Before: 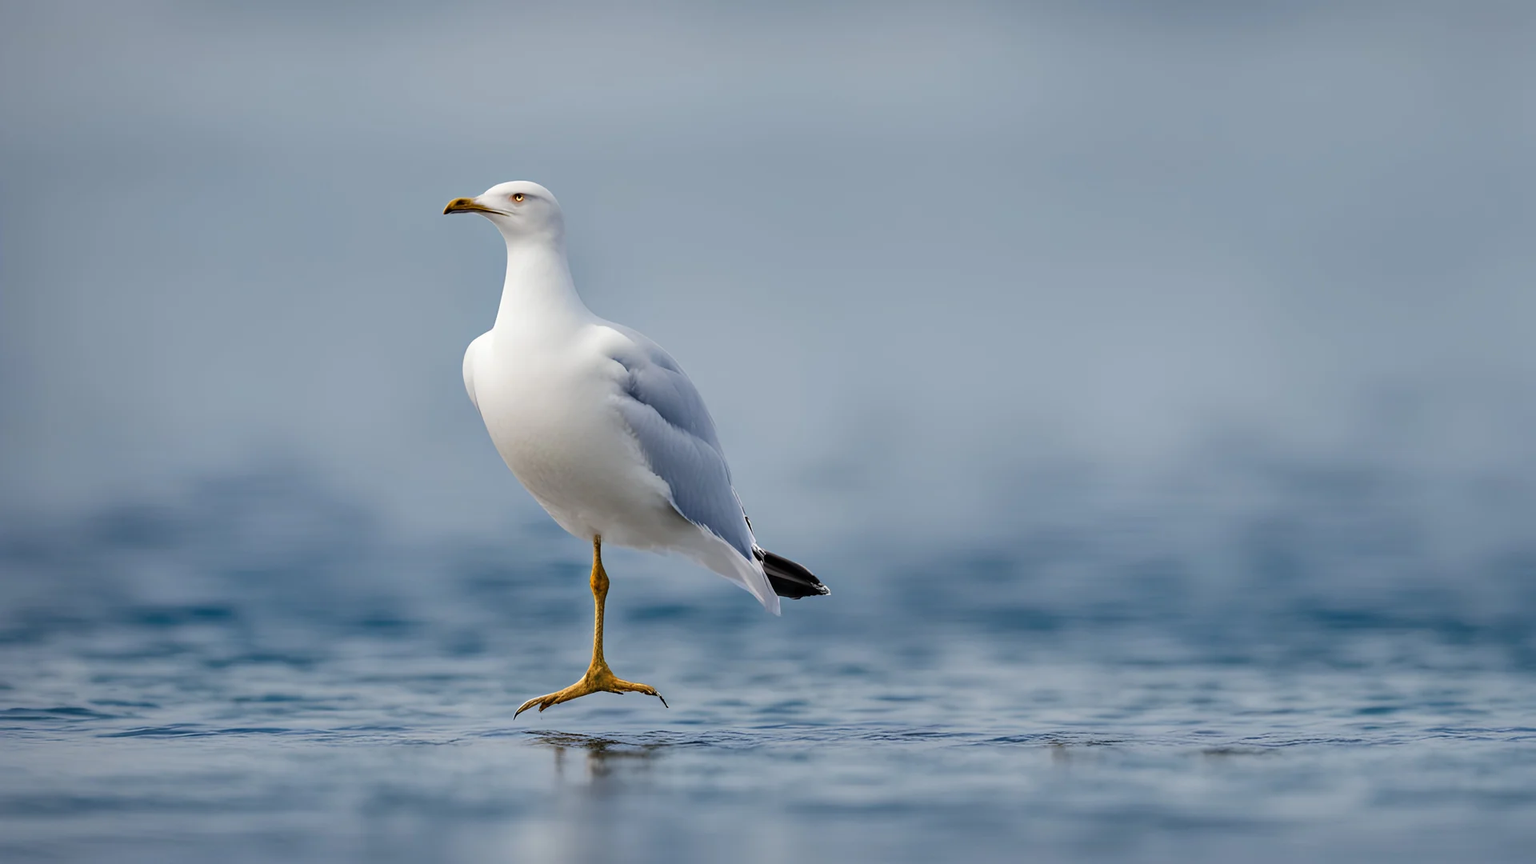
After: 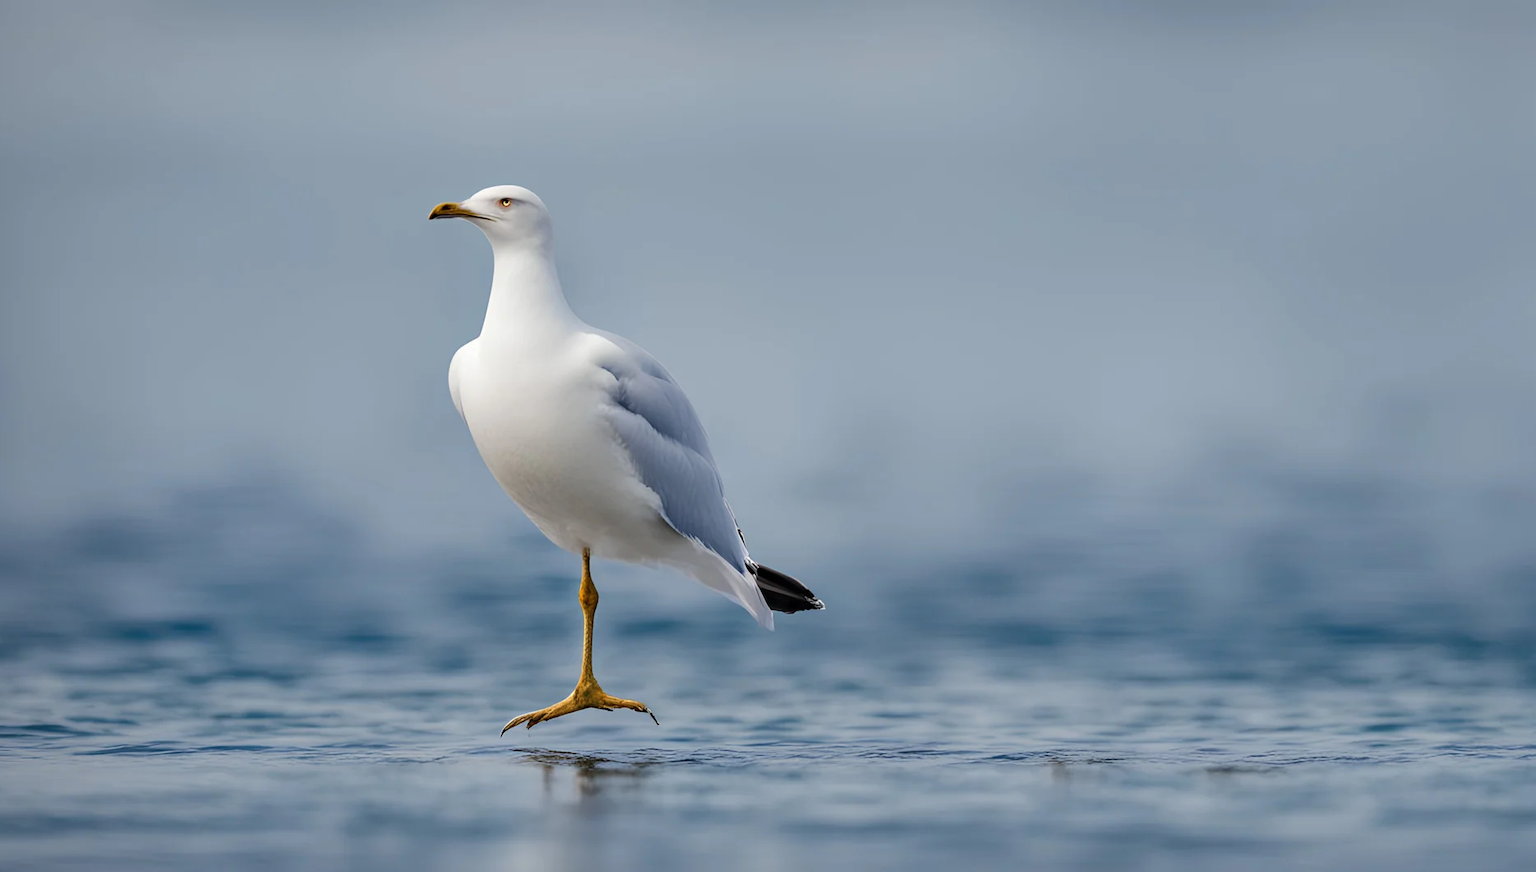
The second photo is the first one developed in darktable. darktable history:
crop and rotate: left 1.631%, right 0.7%, bottom 1.334%
